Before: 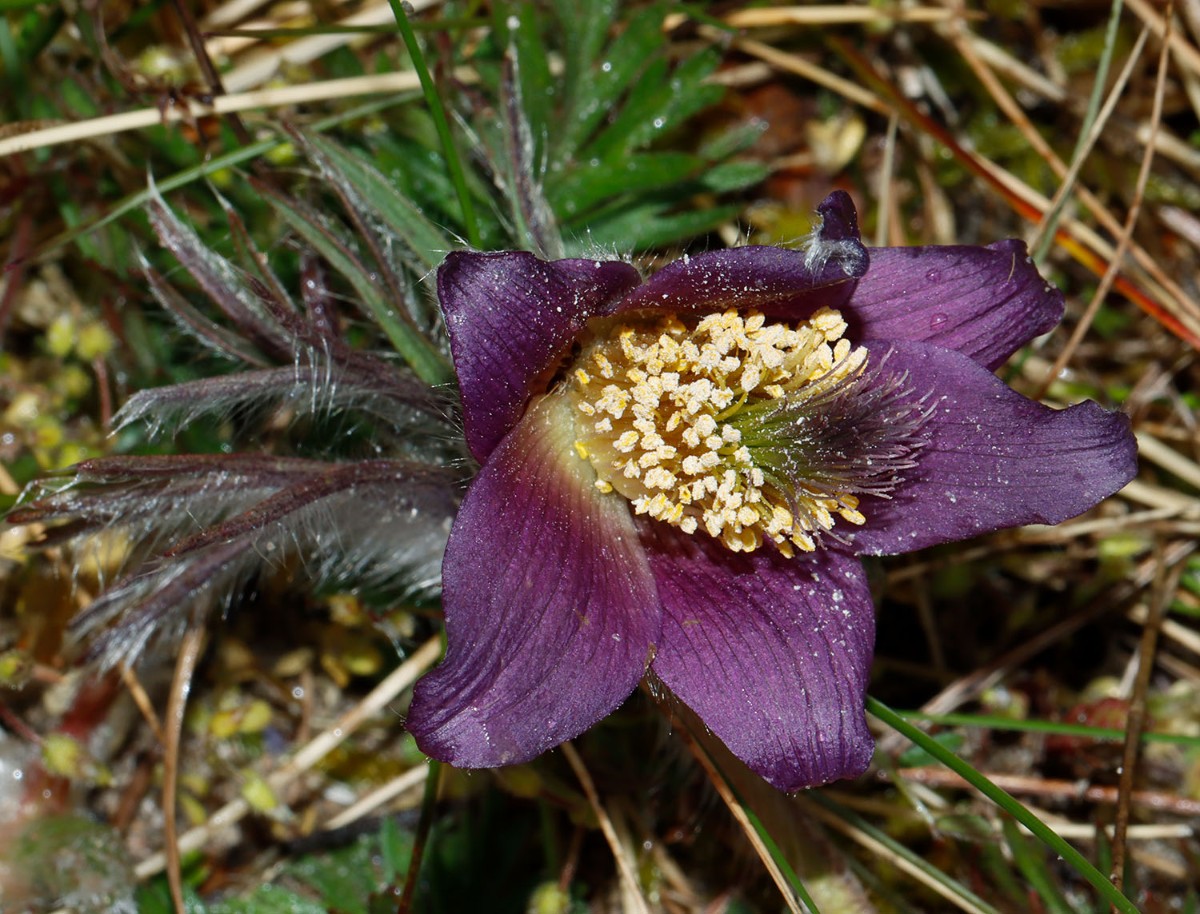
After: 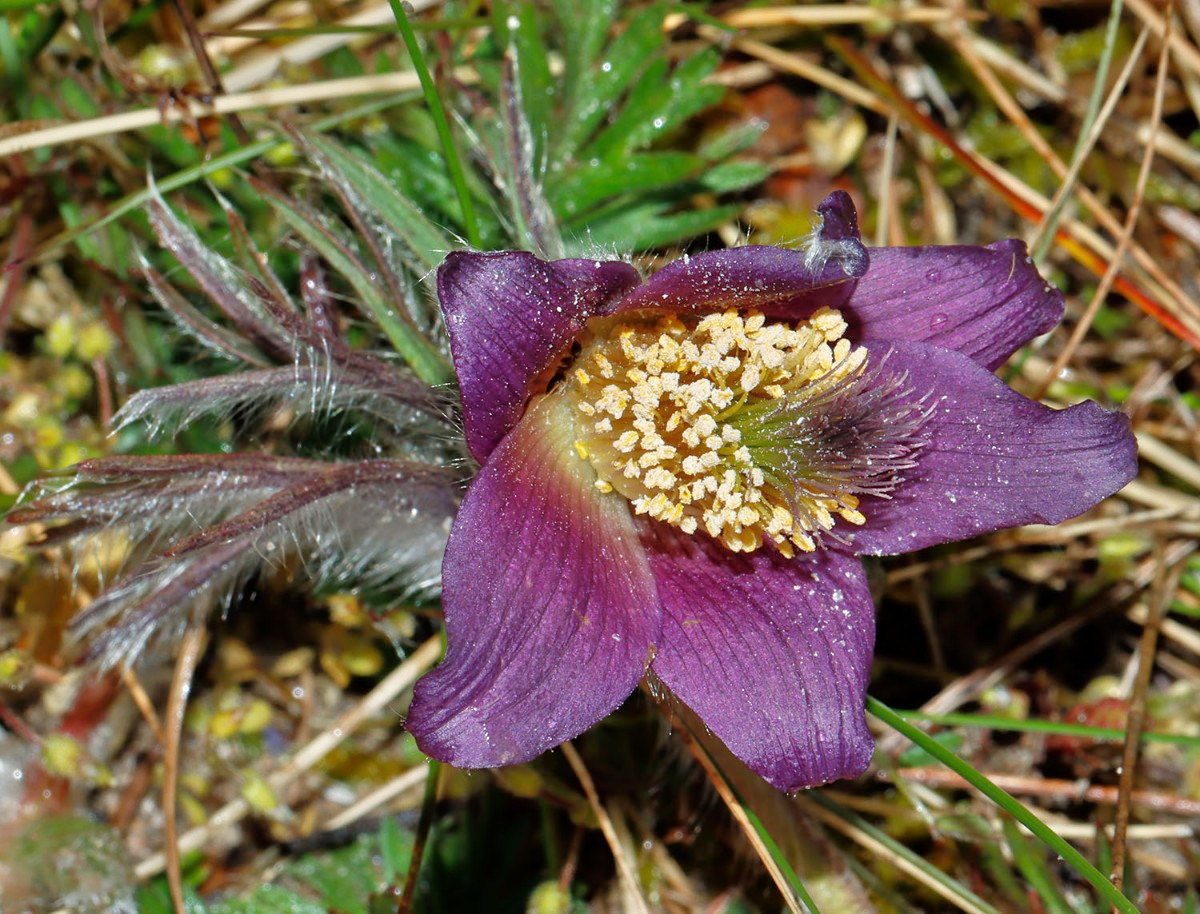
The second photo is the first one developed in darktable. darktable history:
tone equalizer: -7 EV 0.142 EV, -6 EV 0.593 EV, -5 EV 1.18 EV, -4 EV 1.36 EV, -3 EV 1.16 EV, -2 EV 0.6 EV, -1 EV 0.167 EV
